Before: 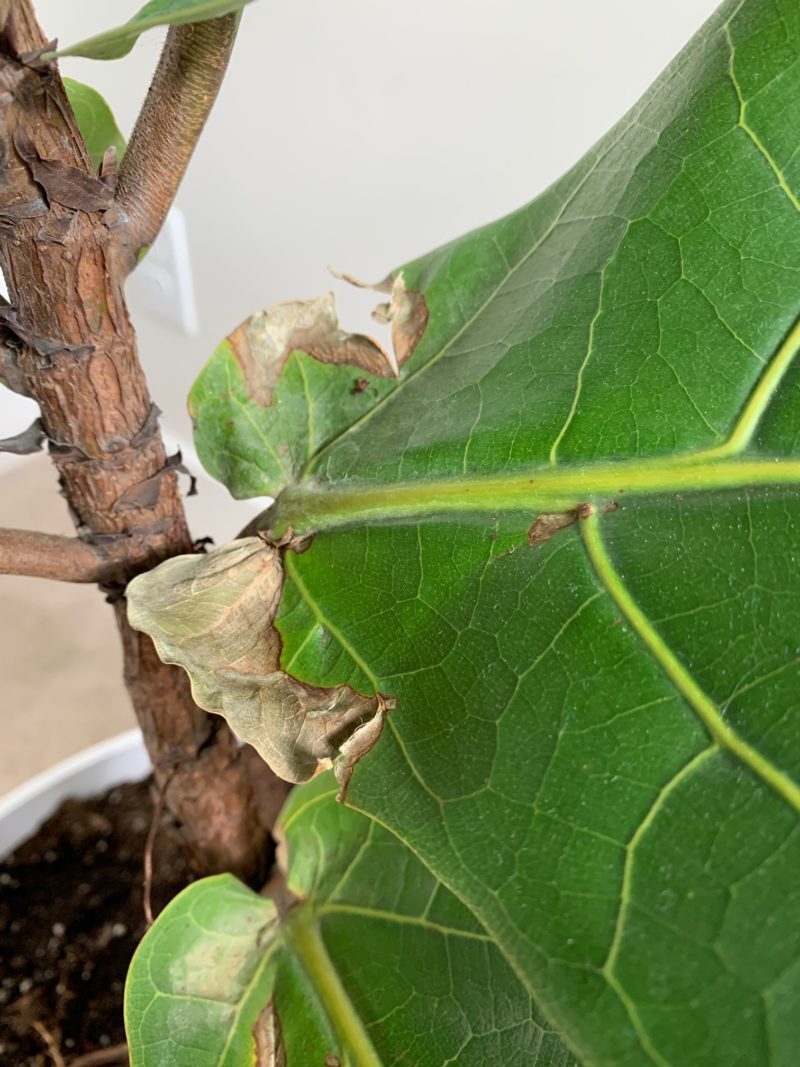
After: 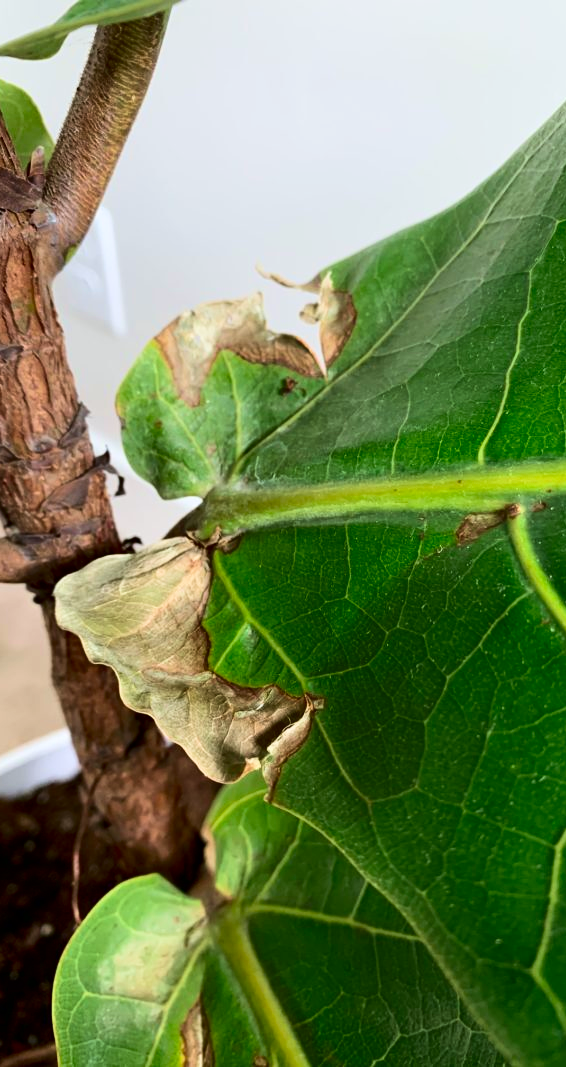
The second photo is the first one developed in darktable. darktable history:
velvia: on, module defaults
white balance: red 0.98, blue 1.034
contrast brightness saturation: contrast 0.21, brightness -0.11, saturation 0.21
crop and rotate: left 9.061%, right 20.142%
